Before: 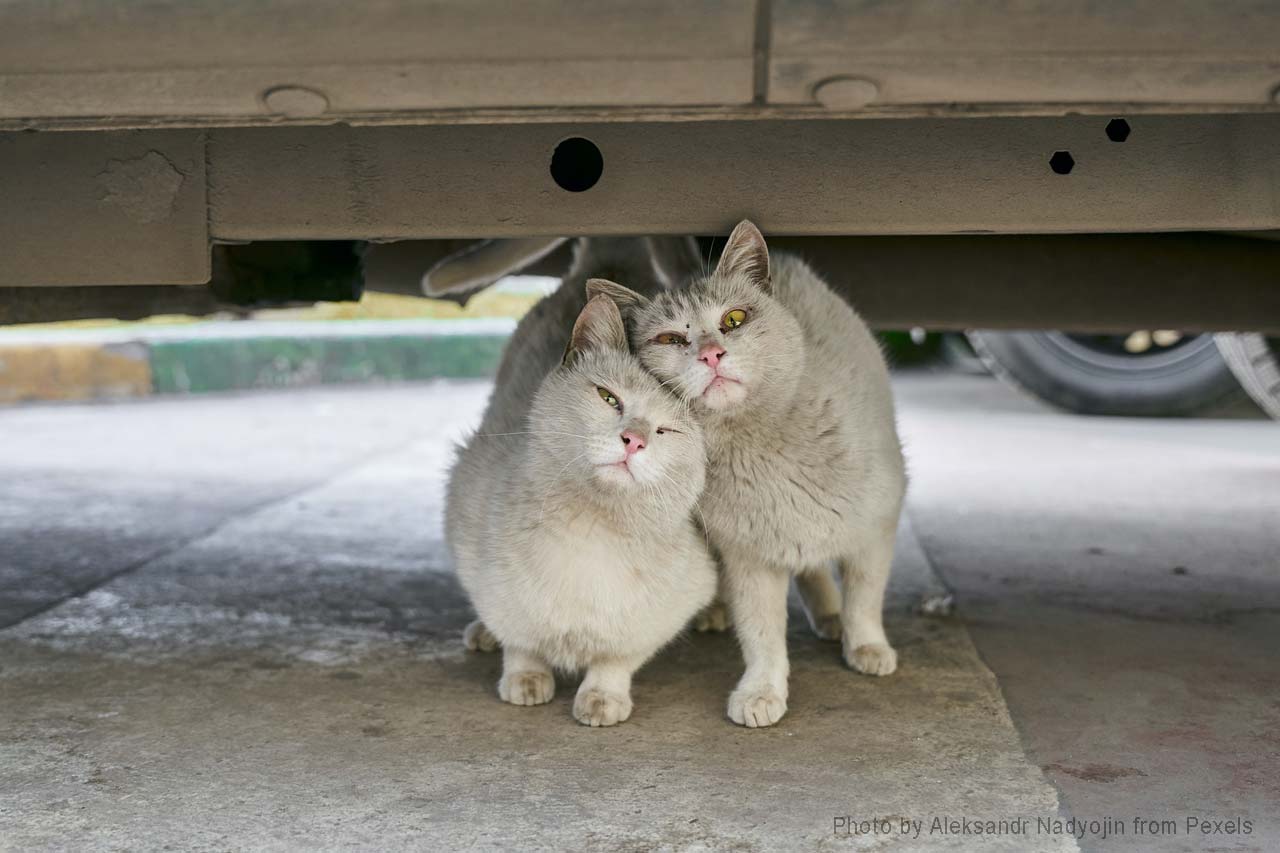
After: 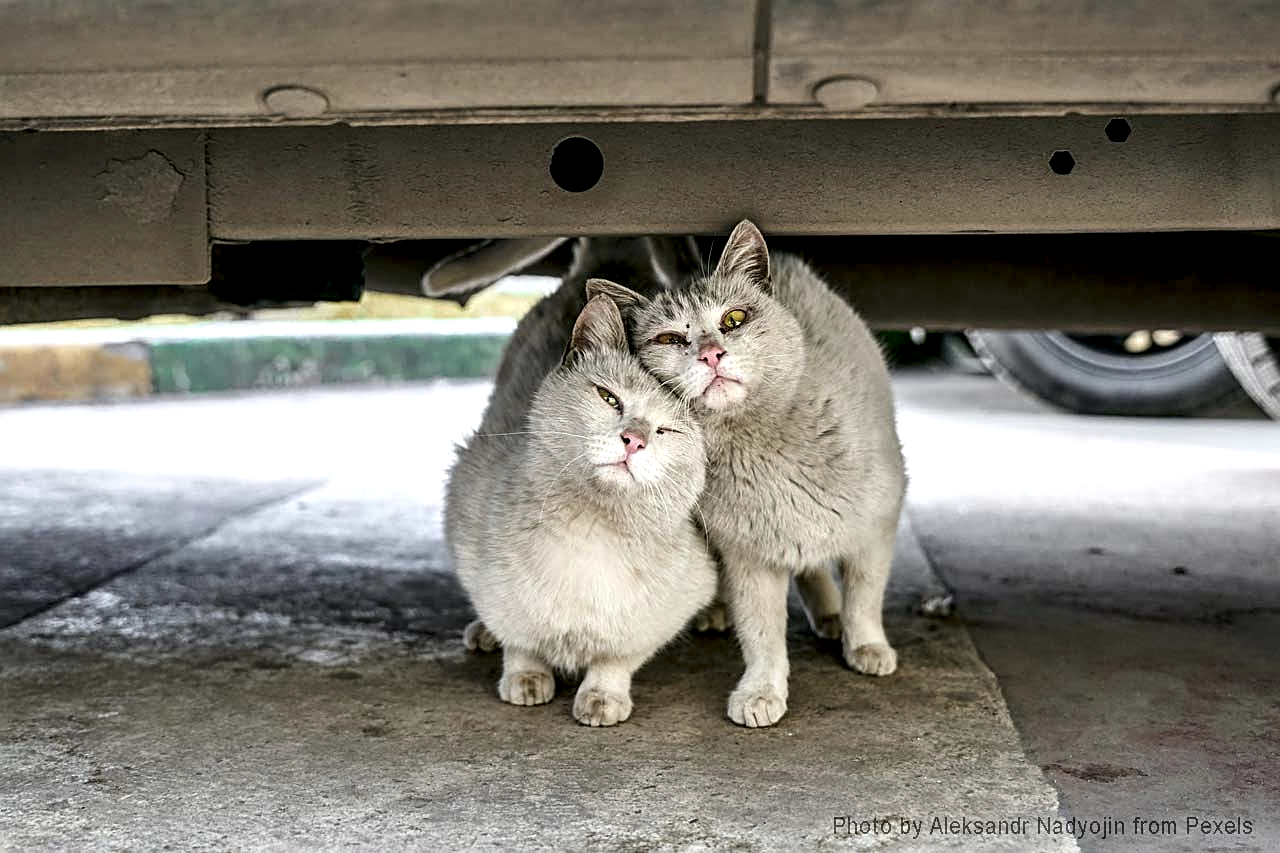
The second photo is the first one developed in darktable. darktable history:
sharpen: on, module defaults
local contrast: highlights 80%, shadows 57%, detail 175%, midtone range 0.602
